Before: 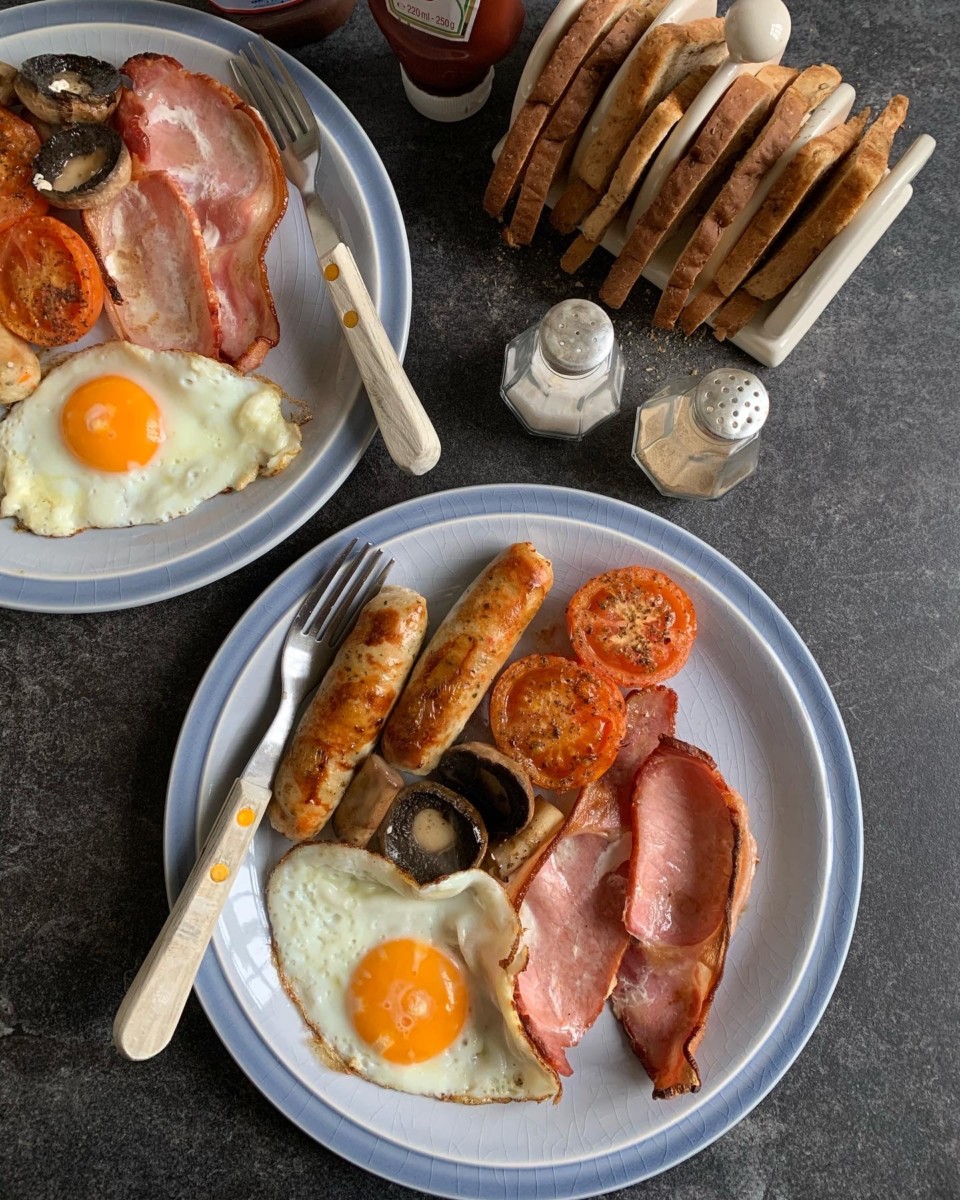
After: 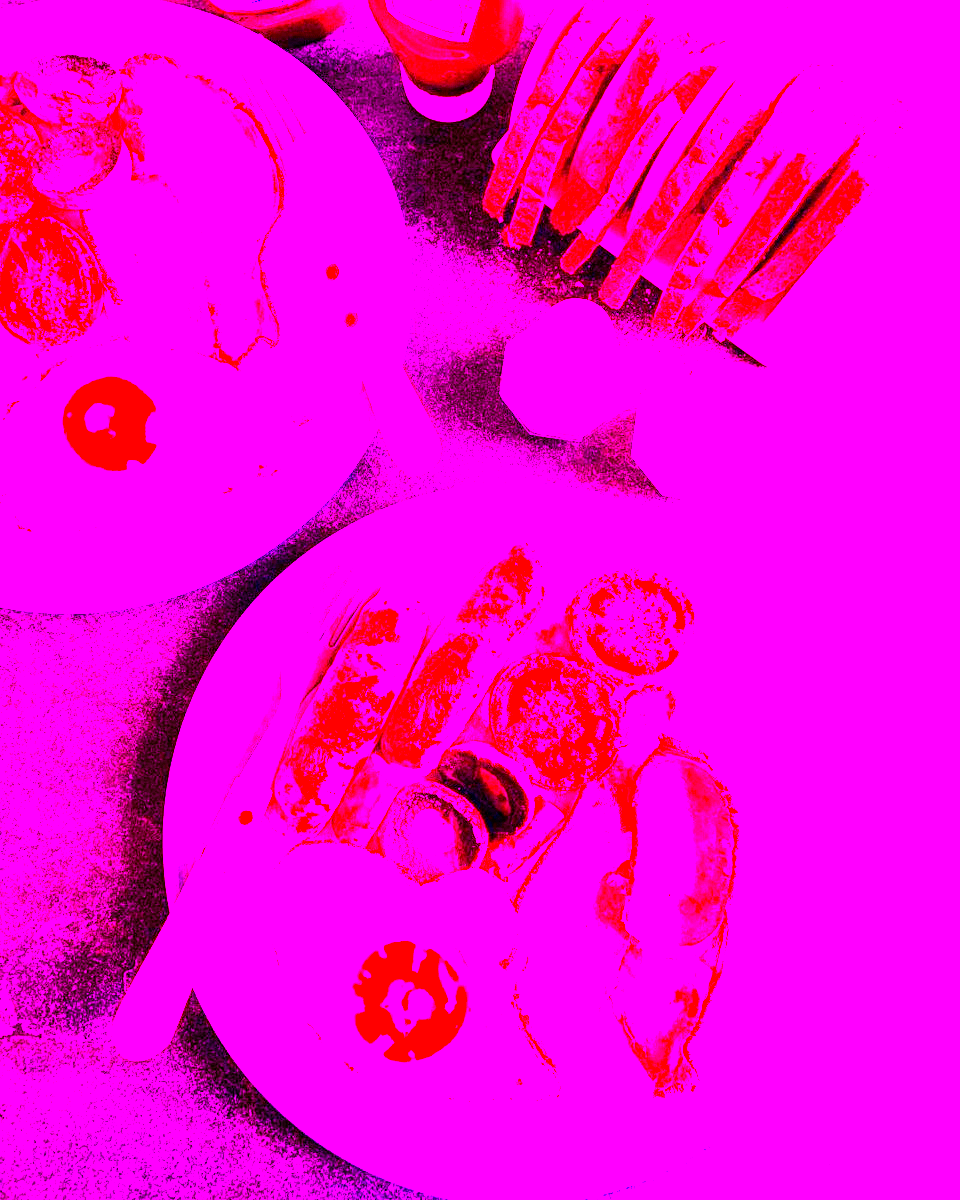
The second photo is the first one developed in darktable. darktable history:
contrast brightness saturation: contrast 0.04, saturation 0.07
white balance: red 8, blue 8
